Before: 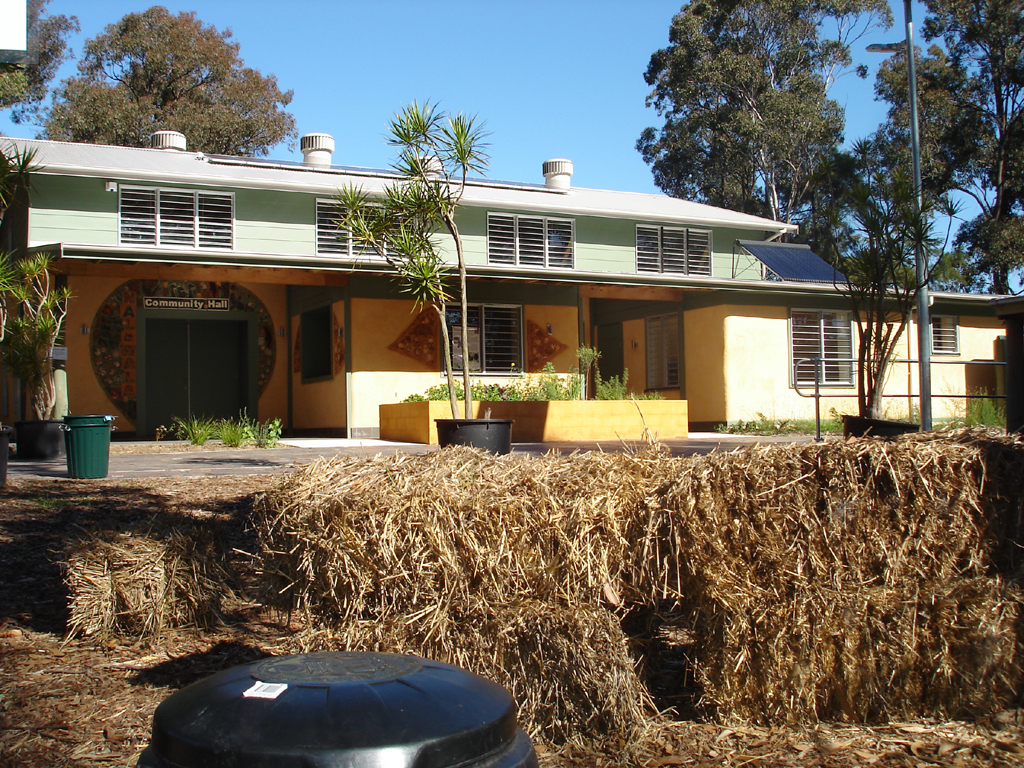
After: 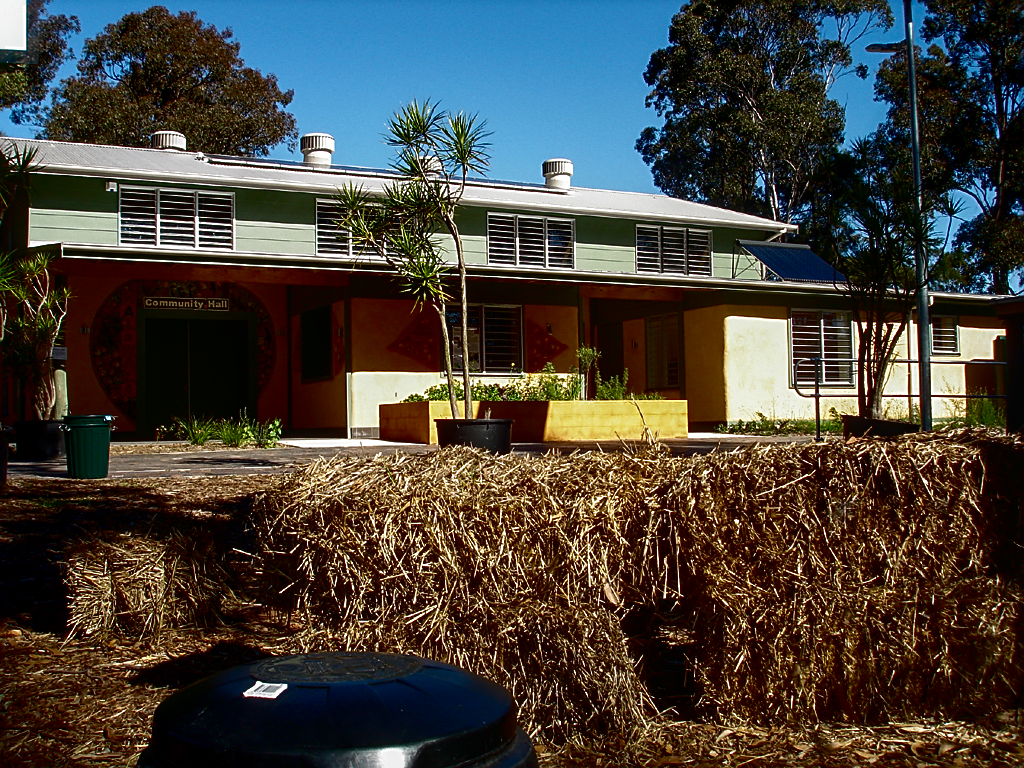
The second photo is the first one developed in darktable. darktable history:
contrast brightness saturation: contrast 0.094, brightness -0.573, saturation 0.17
sharpen: on, module defaults
local contrast: detail 130%
